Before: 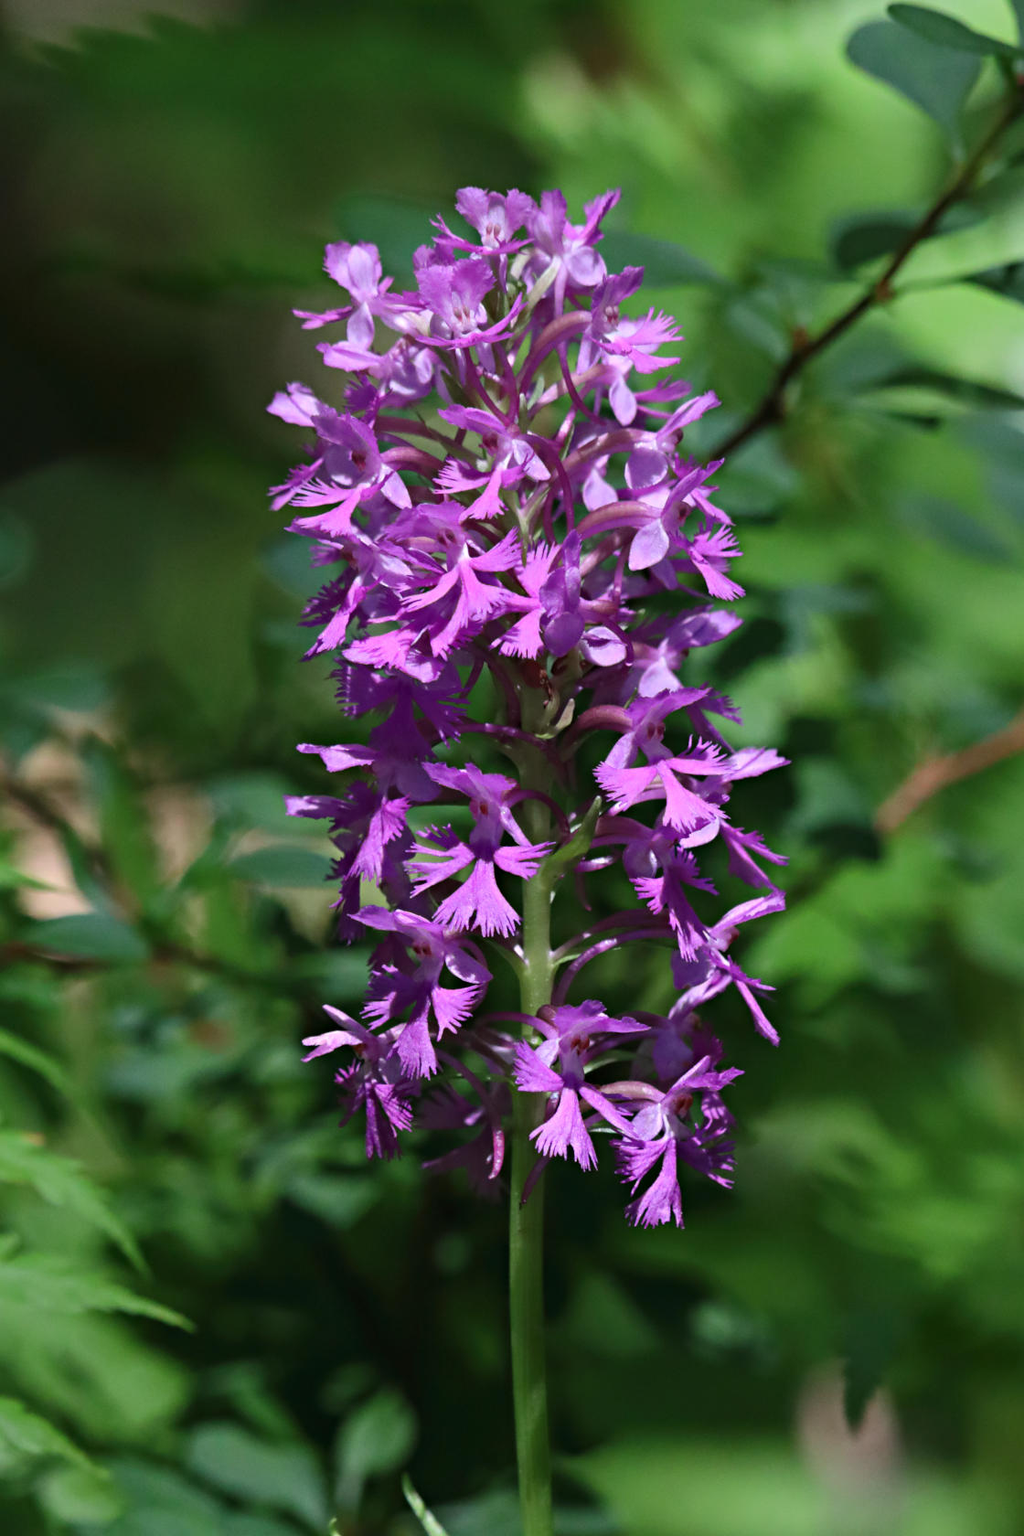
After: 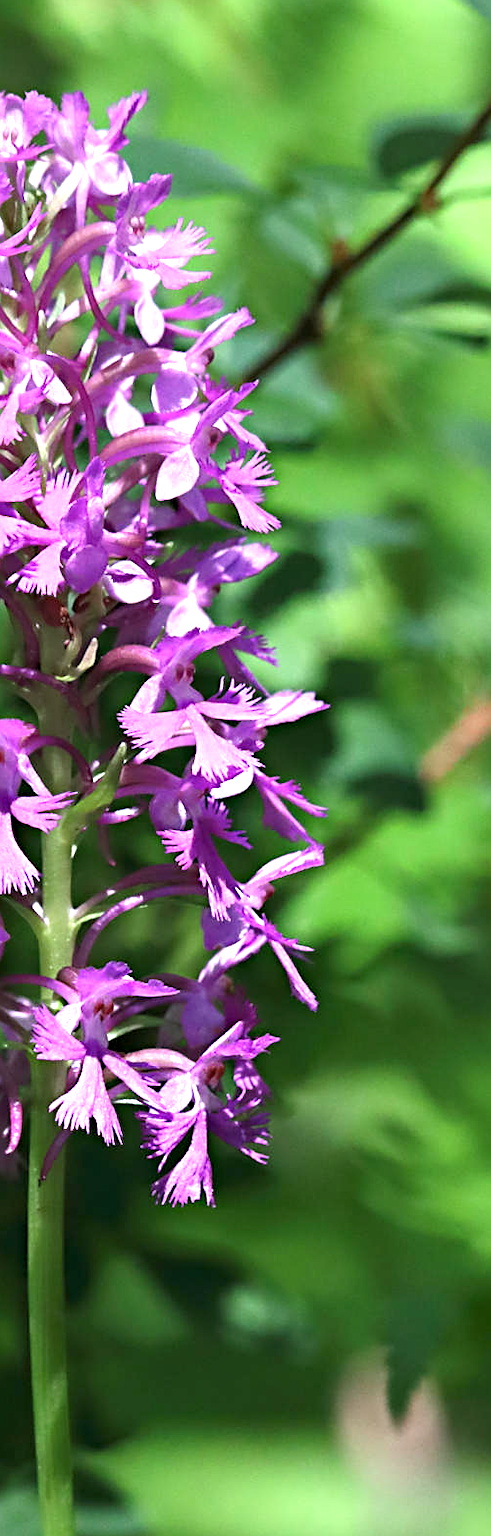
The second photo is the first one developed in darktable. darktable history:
exposure: black level correction 0.001, exposure 0.192 EV, compensate exposure bias true, compensate highlight preservation false
crop: left 47.265%, top 6.845%, right 8.002%
sharpen: on, module defaults
